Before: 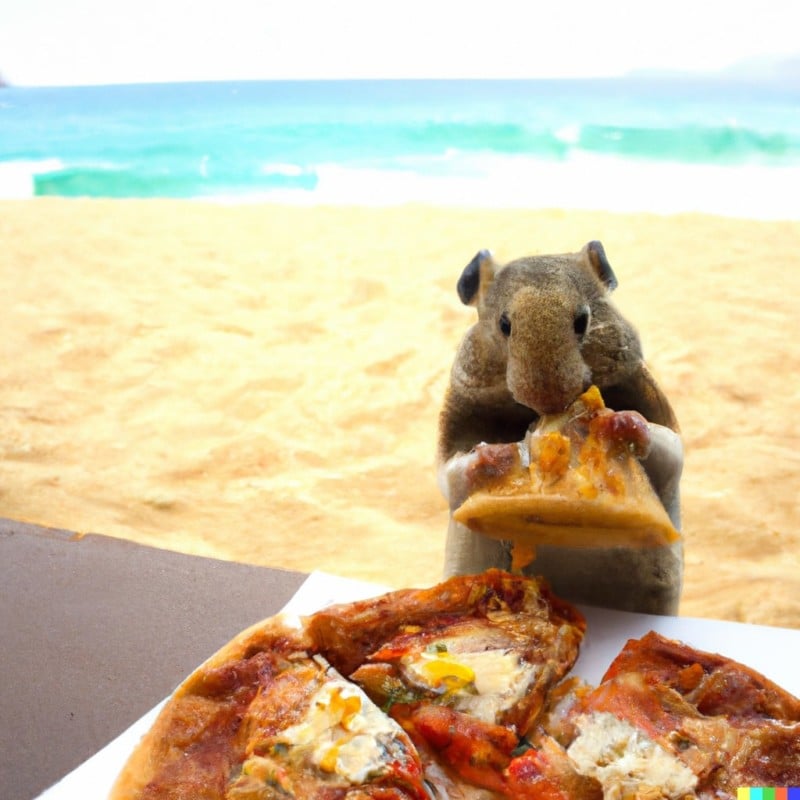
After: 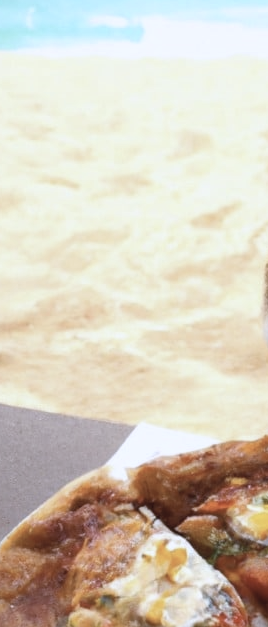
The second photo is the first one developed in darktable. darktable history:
contrast brightness saturation: contrast -0.05, saturation -0.41
crop and rotate: left 21.77%, top 18.528%, right 44.676%, bottom 2.997%
white balance: red 0.967, blue 1.119, emerald 0.756
